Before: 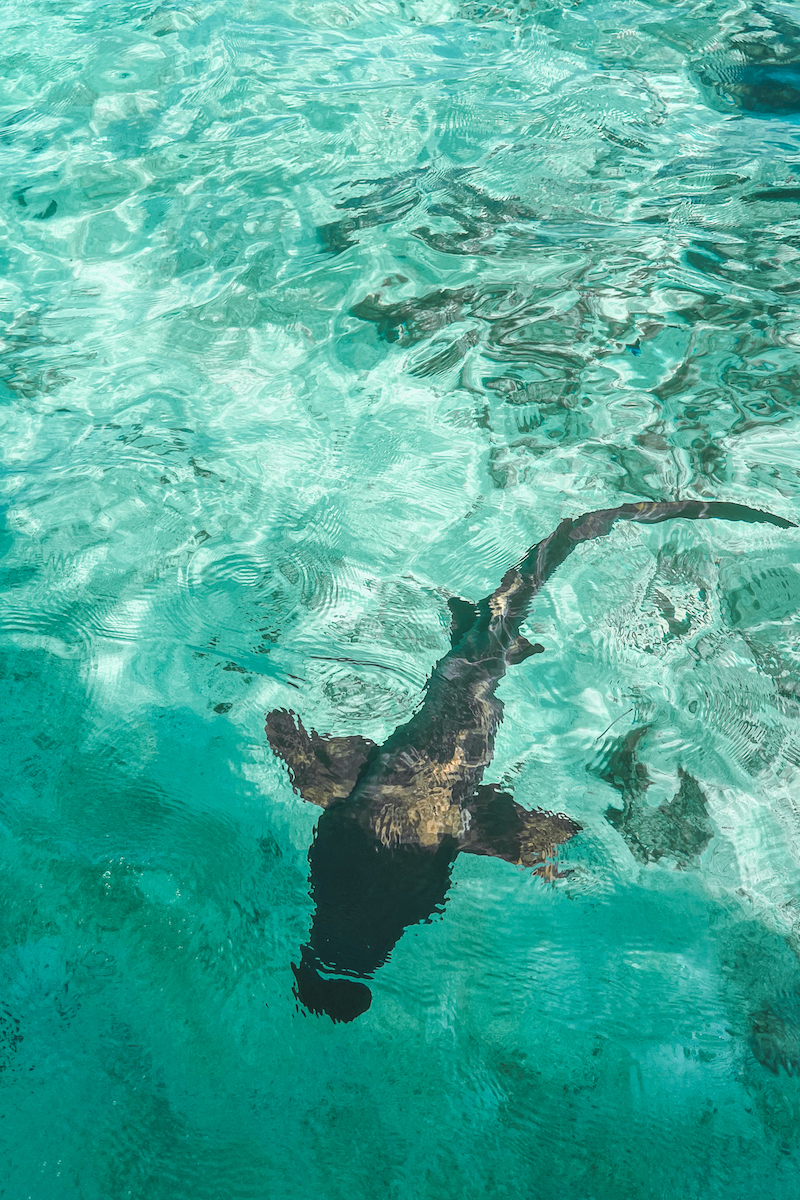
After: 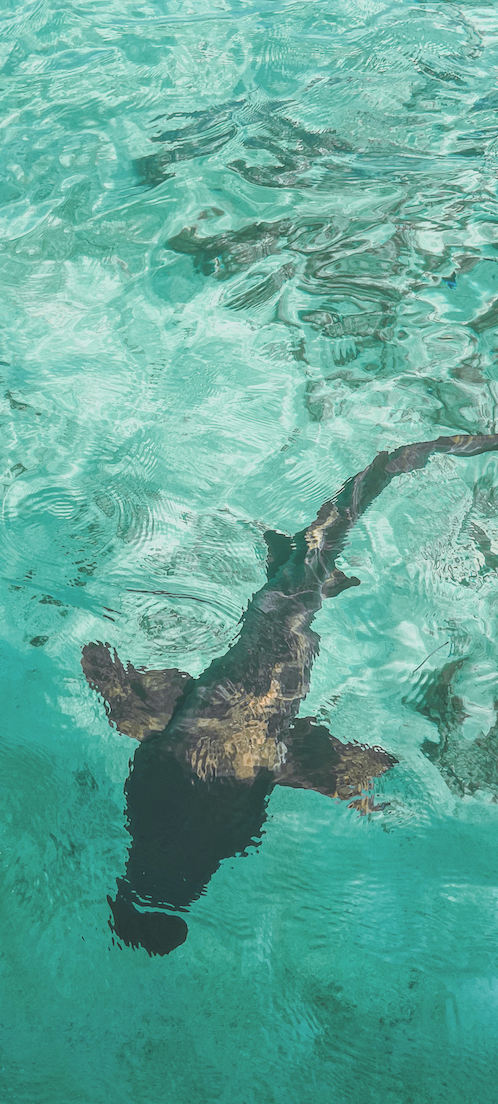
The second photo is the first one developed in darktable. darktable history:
contrast brightness saturation: contrast -0.156, brightness 0.041, saturation -0.118
crop and rotate: left 23.139%, top 5.633%, right 14.488%, bottom 2.308%
